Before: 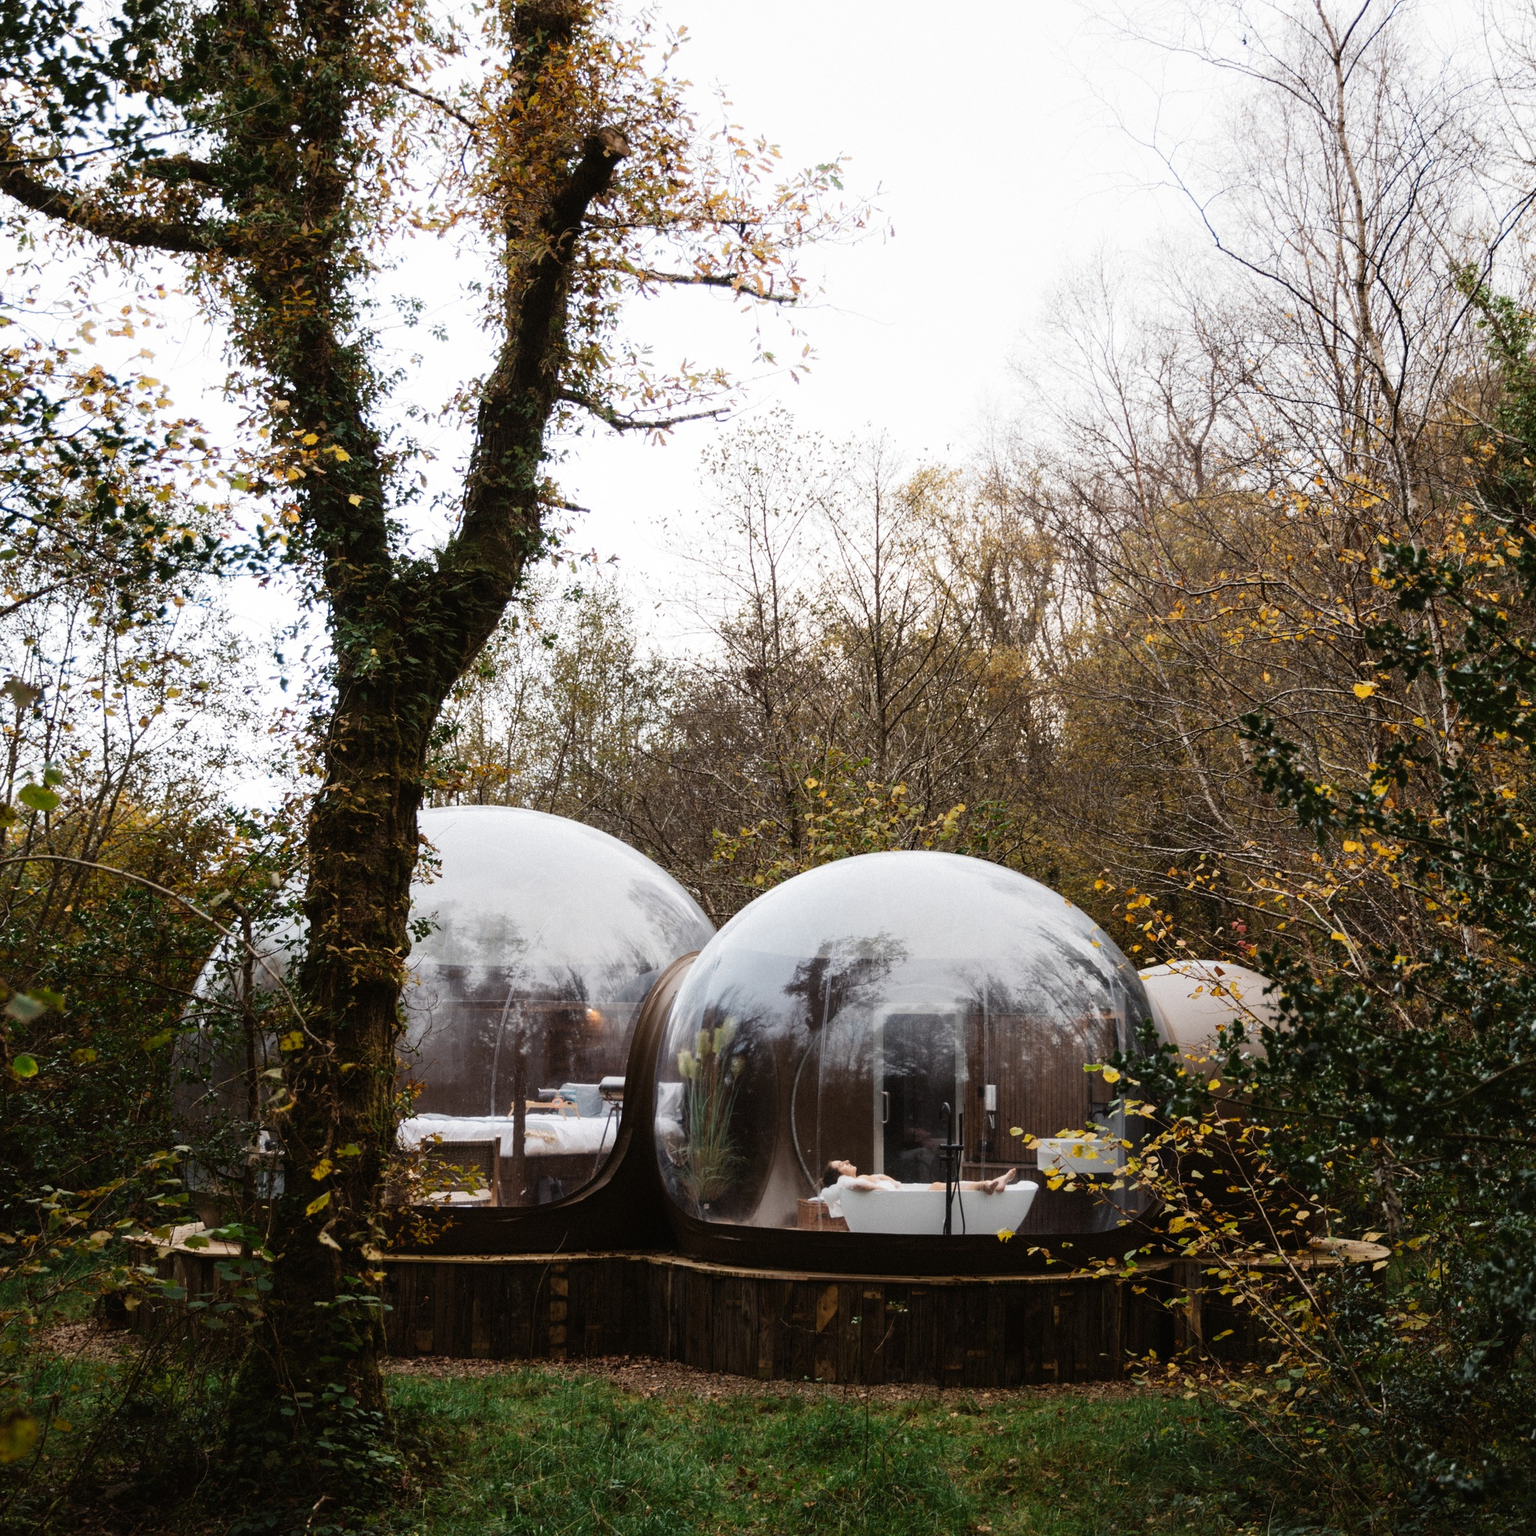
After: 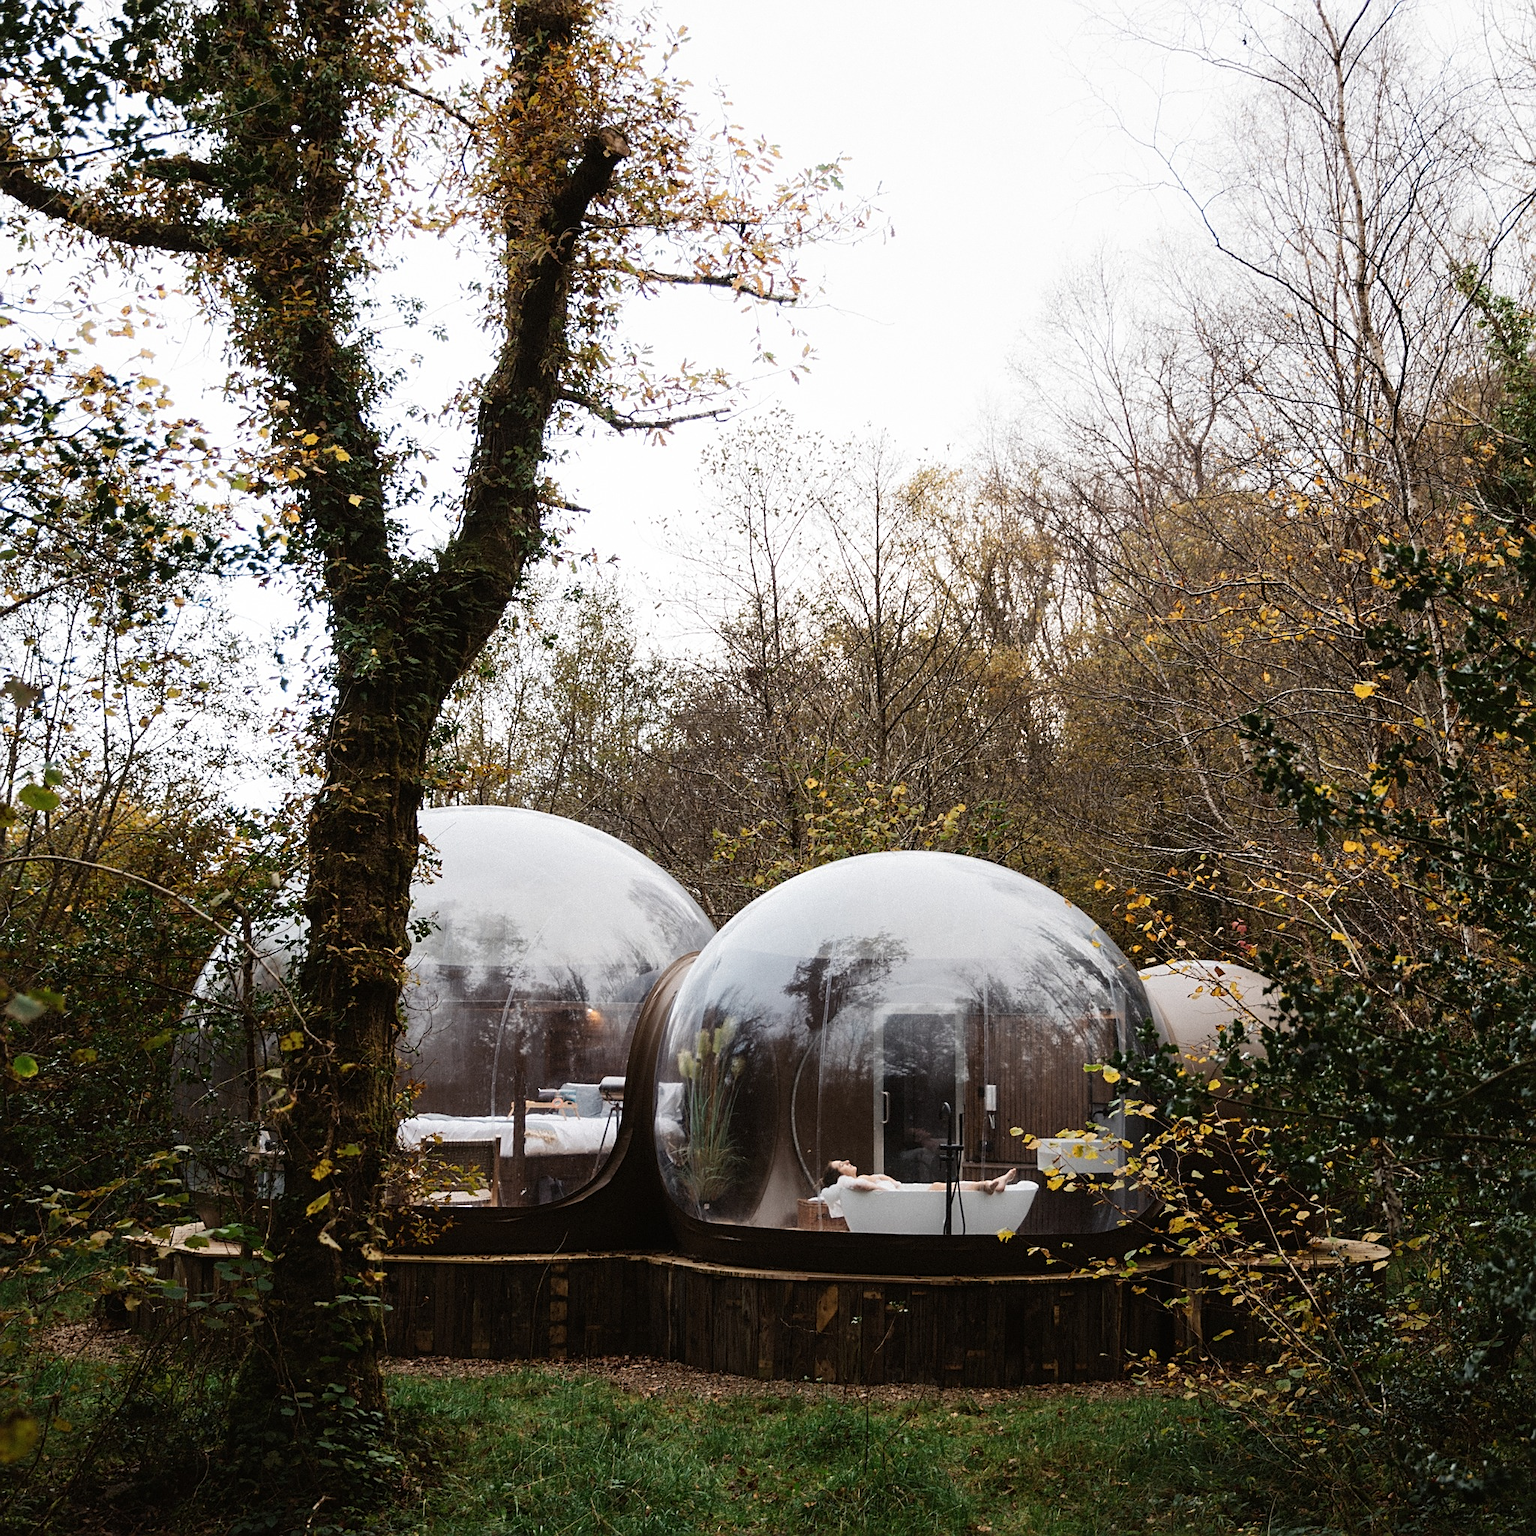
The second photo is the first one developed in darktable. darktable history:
contrast brightness saturation: saturation -0.05
sharpen: on, module defaults
